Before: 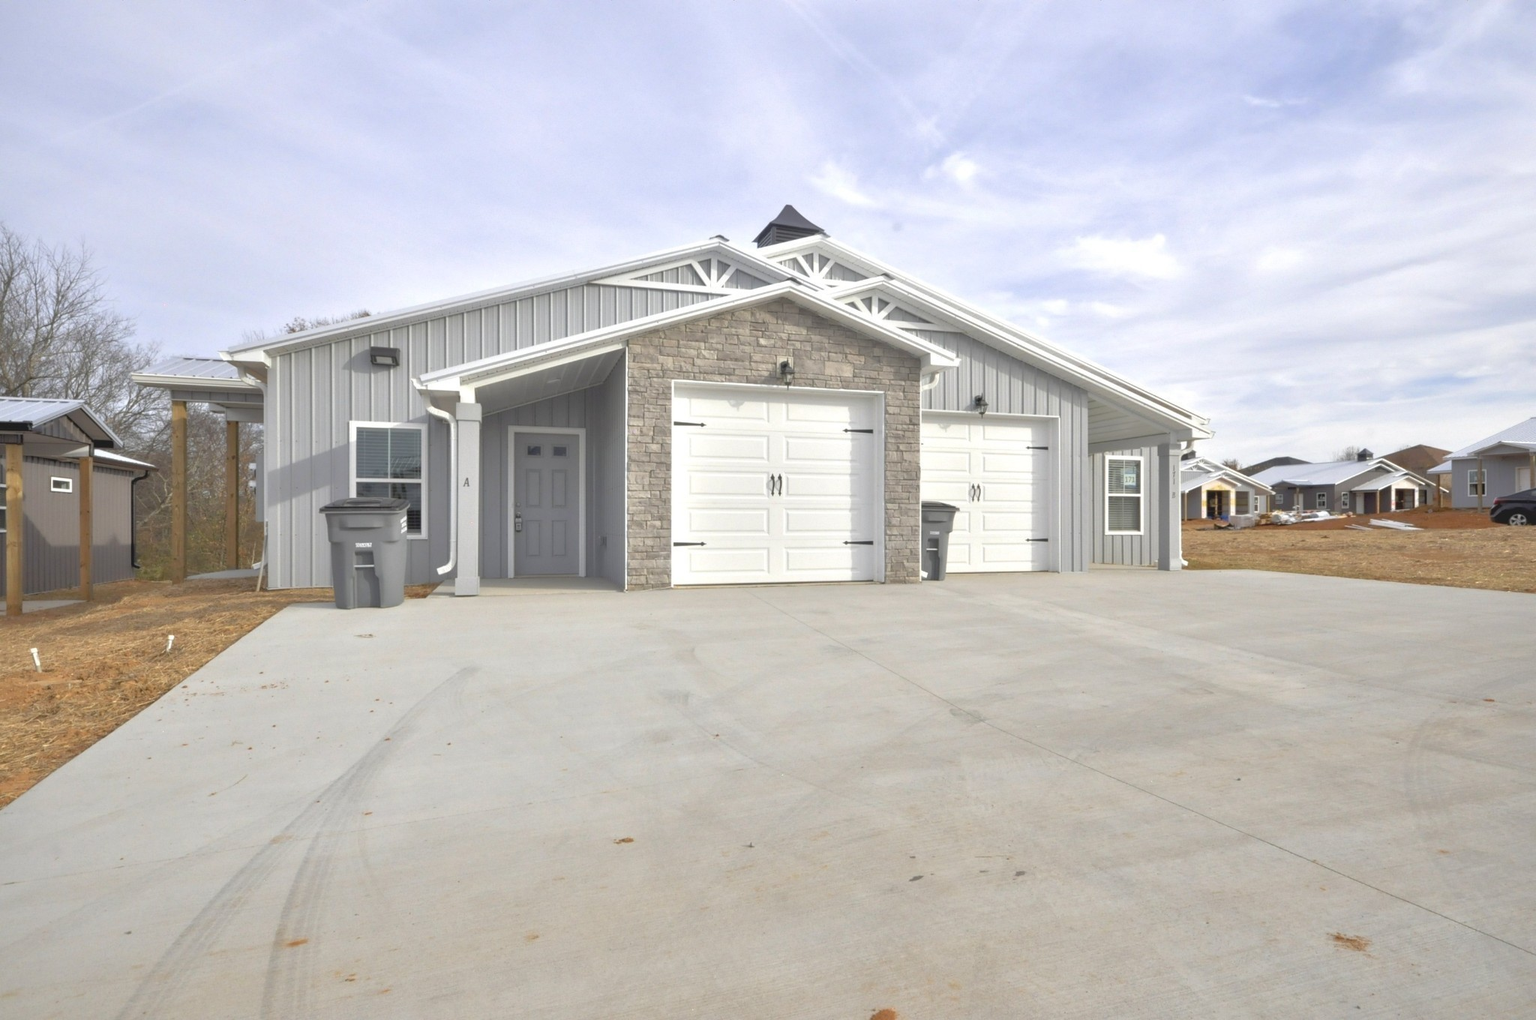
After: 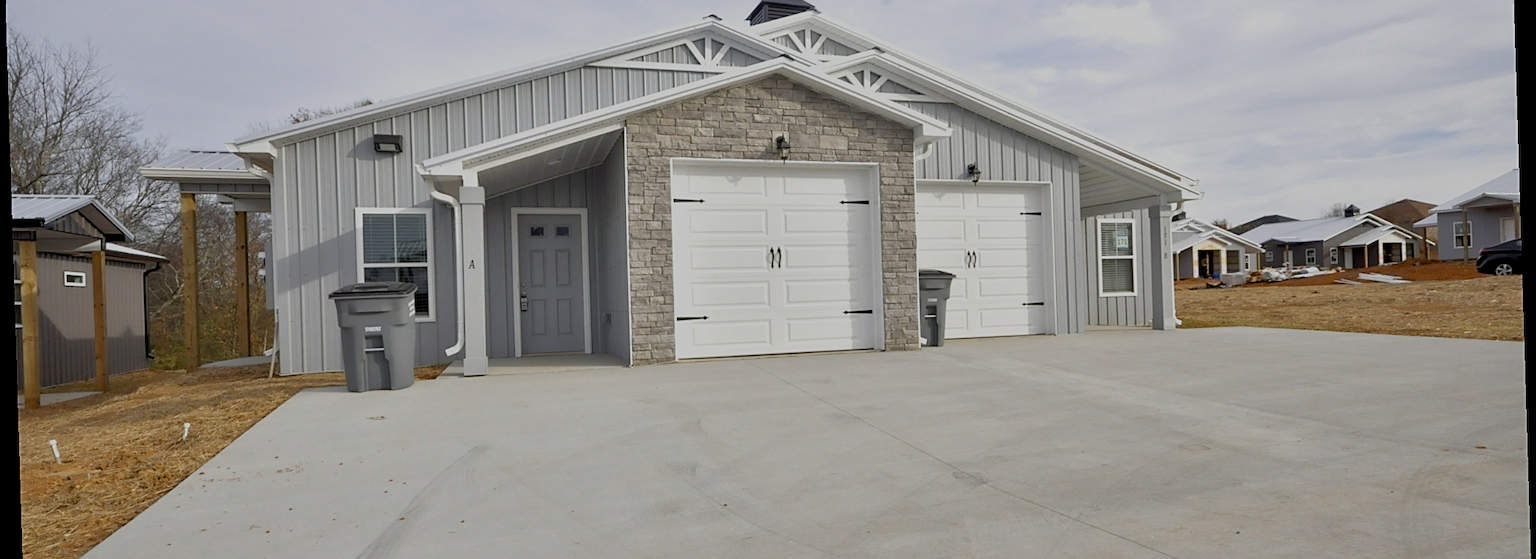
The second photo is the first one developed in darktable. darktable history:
rotate and perspective: rotation -1.75°, automatic cropping off
sharpen: on, module defaults
exposure: black level correction 0.01, exposure 0.011 EV, compensate highlight preservation false
filmic rgb: middle gray luminance 29%, black relative exposure -10.3 EV, white relative exposure 5.5 EV, threshold 6 EV, target black luminance 0%, hardness 3.95, latitude 2.04%, contrast 1.132, highlights saturation mix 5%, shadows ↔ highlights balance 15.11%, preserve chrominance no, color science v3 (2019), use custom middle-gray values true, iterations of high-quality reconstruction 0, enable highlight reconstruction true
crop and rotate: top 23.043%, bottom 23.437%
